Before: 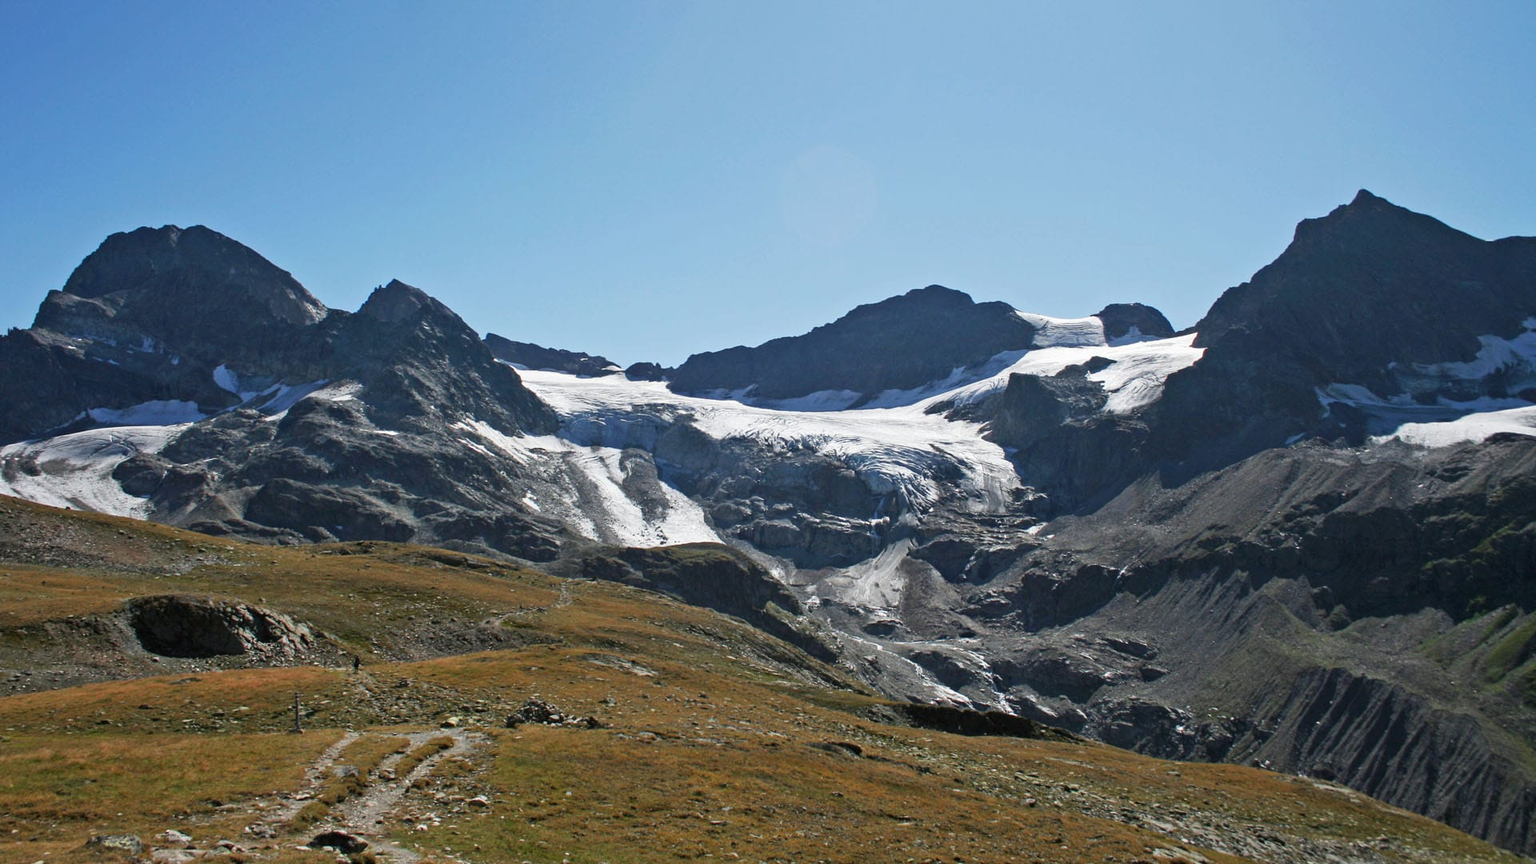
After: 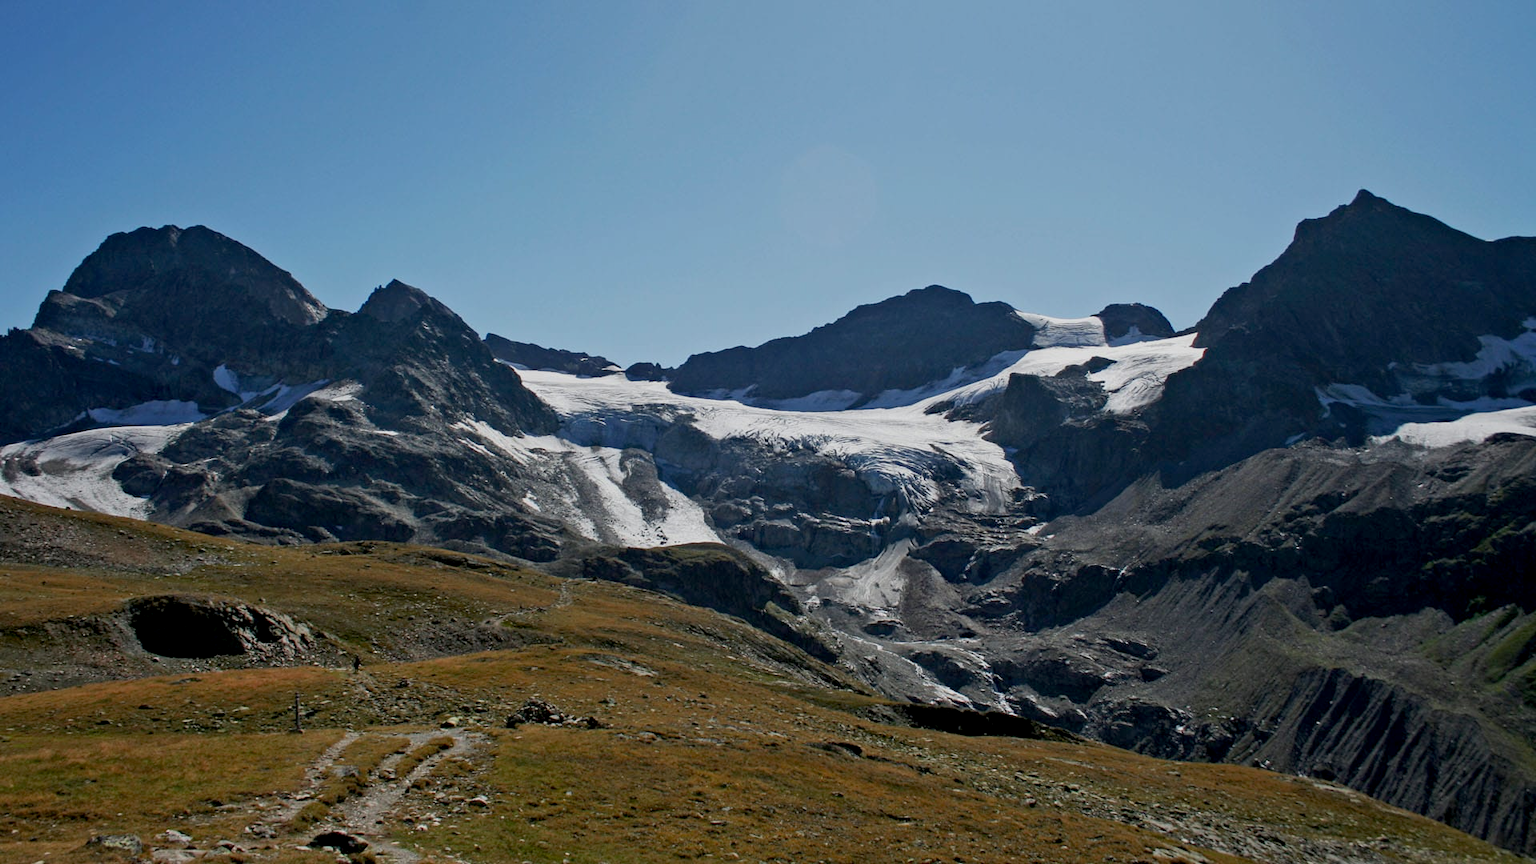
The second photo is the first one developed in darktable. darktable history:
exposure: black level correction 0.011, exposure -0.474 EV, compensate exposure bias true, compensate highlight preservation false
